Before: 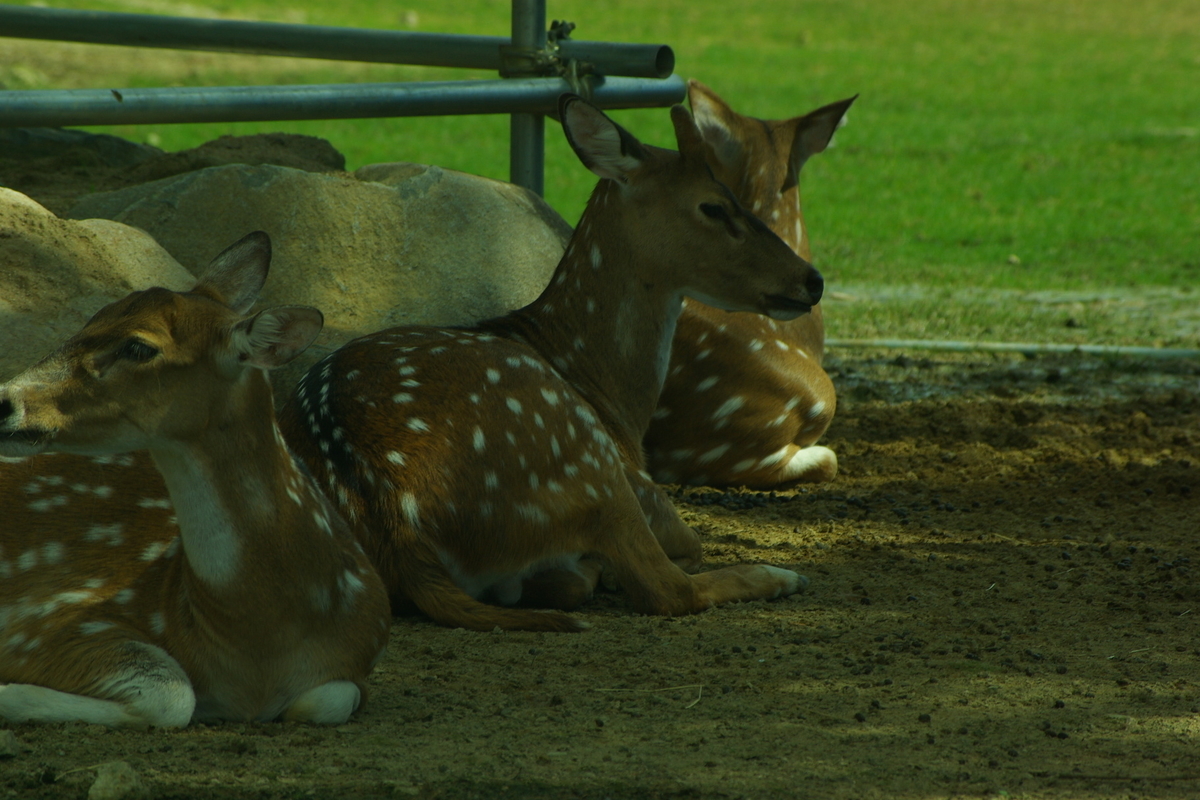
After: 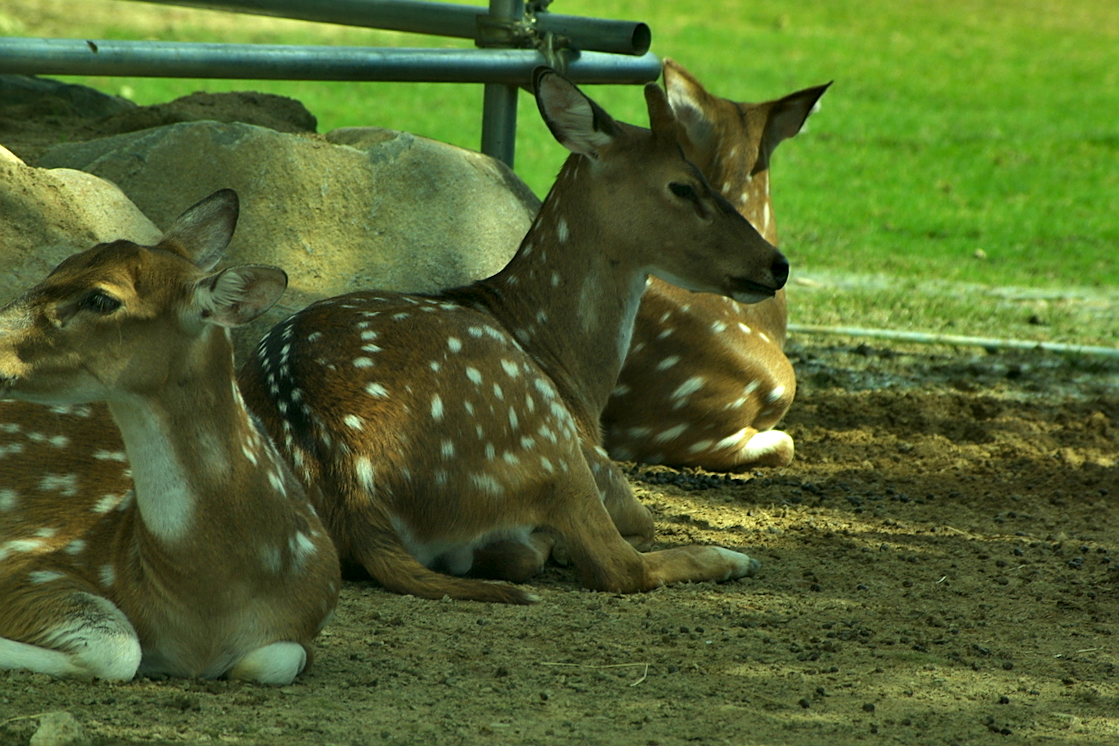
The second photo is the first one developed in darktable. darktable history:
crop and rotate: angle -2.78°
exposure: compensate exposure bias true, compensate highlight preservation false
shadows and highlights: low approximation 0.01, soften with gaussian
sharpen: on, module defaults
contrast equalizer: octaves 7, y [[0.514, 0.573, 0.581, 0.508, 0.5, 0.5], [0.5 ×6], [0.5 ×6], [0 ×6], [0 ×6]]
